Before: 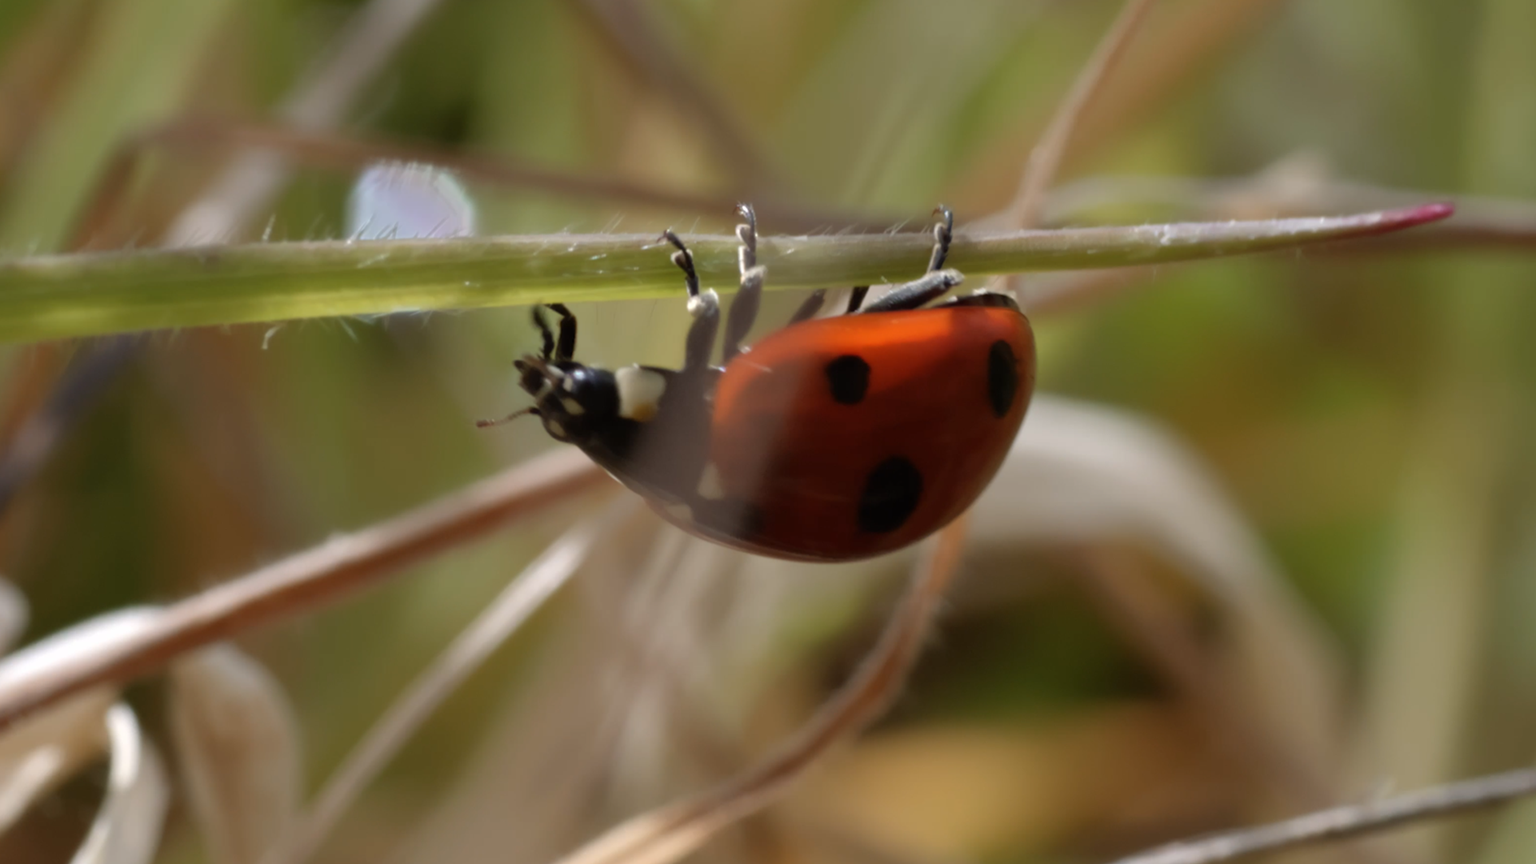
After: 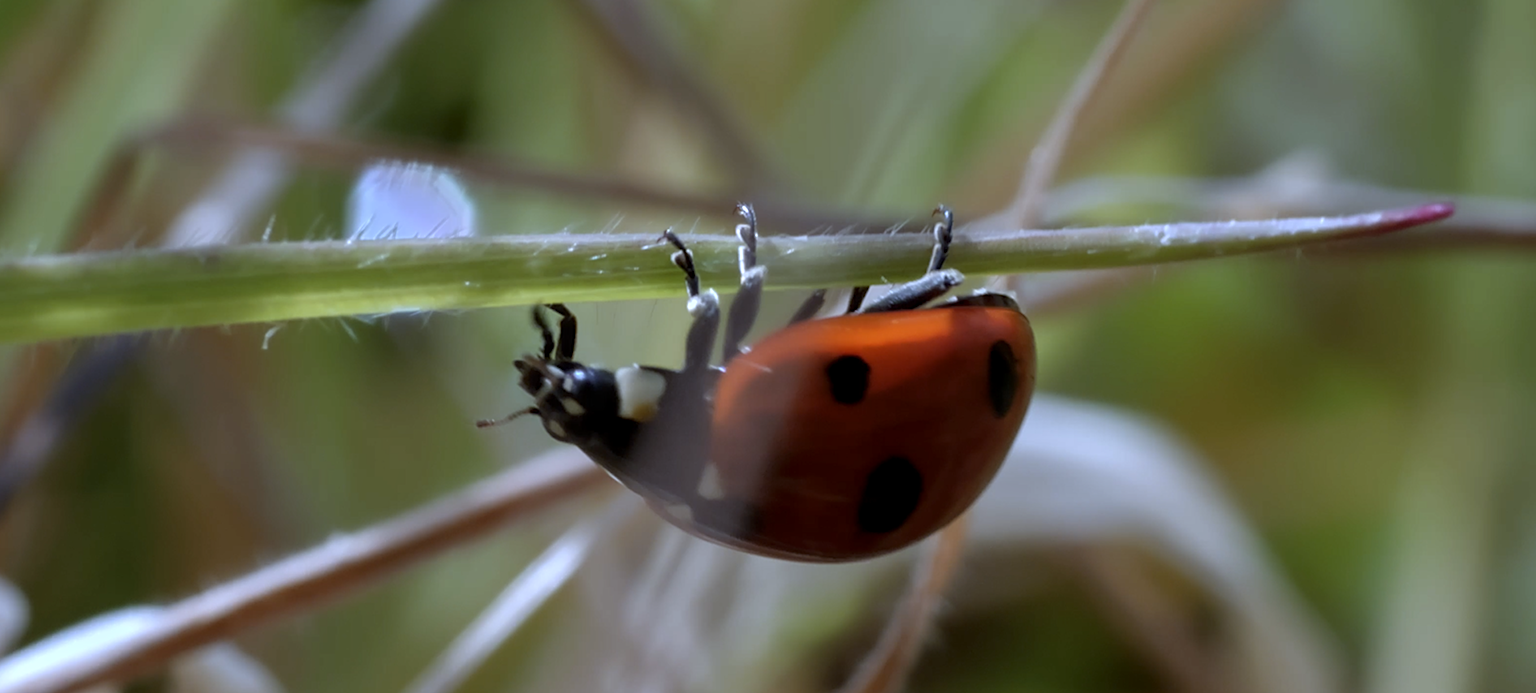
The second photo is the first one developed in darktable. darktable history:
white balance: red 0.871, blue 1.249
local contrast: on, module defaults
sharpen: on, module defaults
crop: bottom 19.644%
